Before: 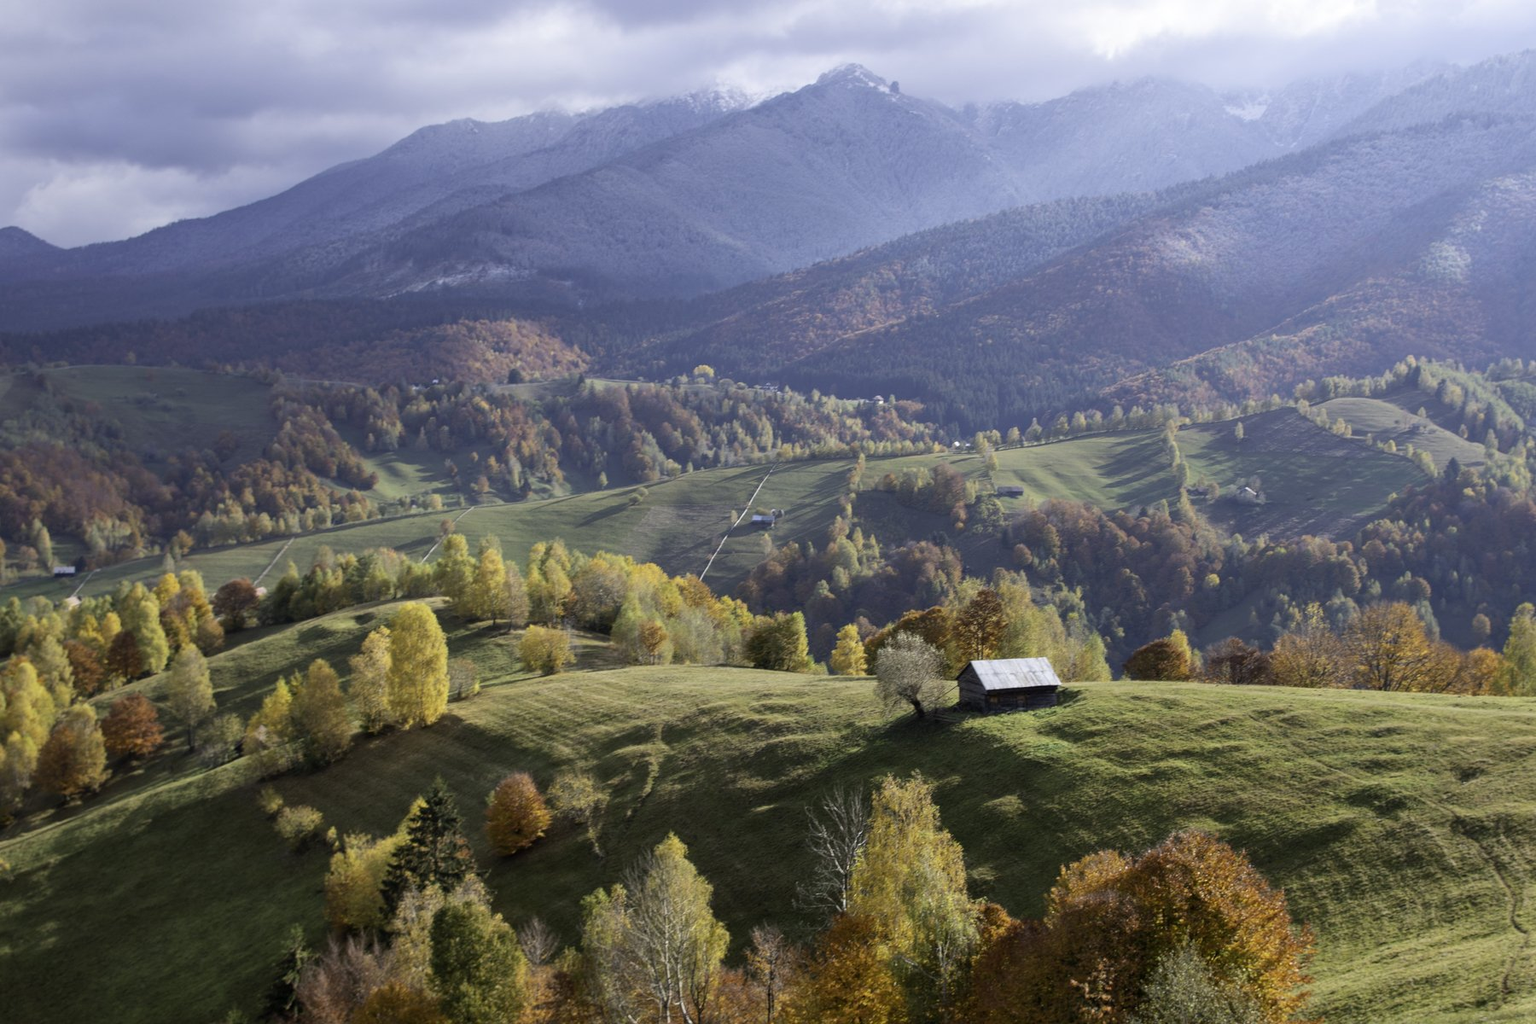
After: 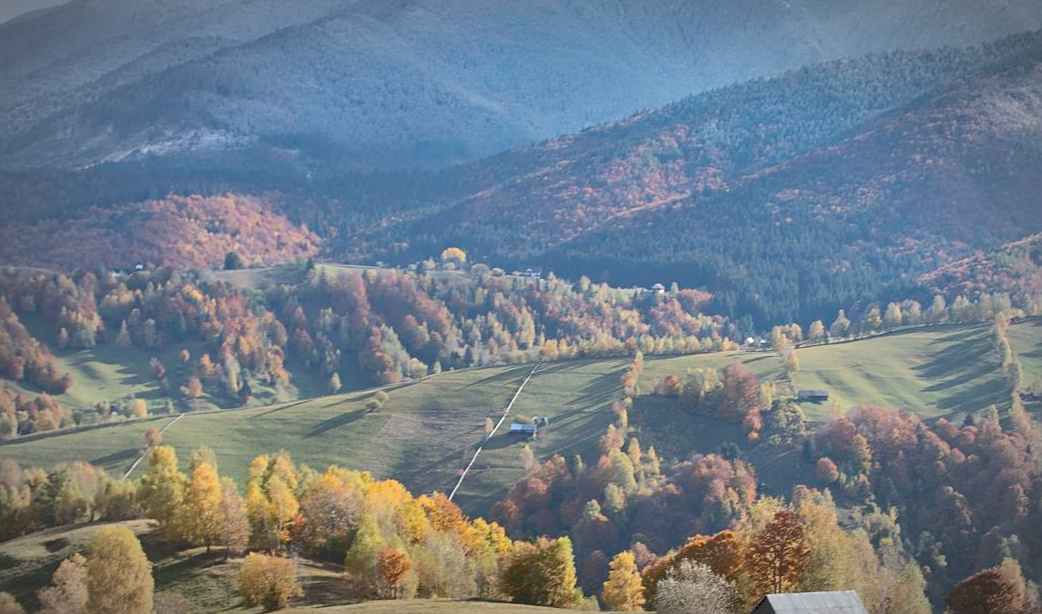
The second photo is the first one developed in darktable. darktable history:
tone curve: curves: ch0 [(0, 0) (0.003, 0.241) (0.011, 0.241) (0.025, 0.242) (0.044, 0.246) (0.069, 0.25) (0.1, 0.251) (0.136, 0.256) (0.177, 0.275) (0.224, 0.293) (0.277, 0.326) (0.335, 0.38) (0.399, 0.449) (0.468, 0.525) (0.543, 0.606) (0.623, 0.683) (0.709, 0.751) (0.801, 0.824) (0.898, 0.871) (1, 1)], color space Lab, independent channels, preserve colors none
exposure: black level correction 0, exposure 0 EV, compensate exposure bias true, compensate highlight preservation false
crop: left 20.649%, top 15.074%, right 21.462%, bottom 33.71%
vignetting: automatic ratio true, unbound false
shadows and highlights: shadows 20.75, highlights -82.8, highlights color adjustment 78.42%, soften with gaussian
sharpen: amount 0.481
